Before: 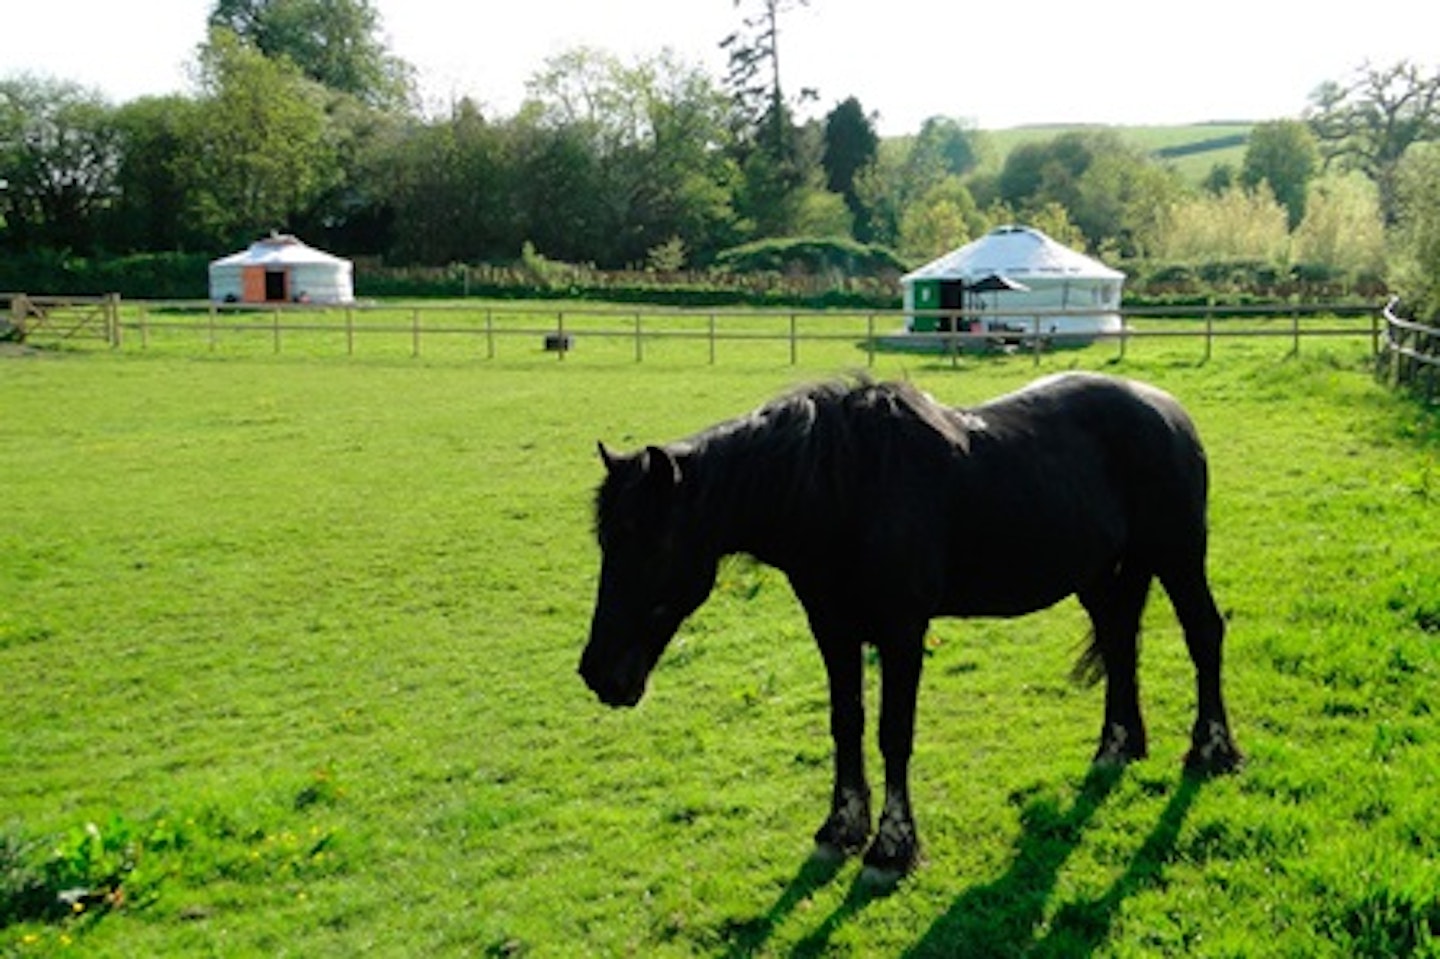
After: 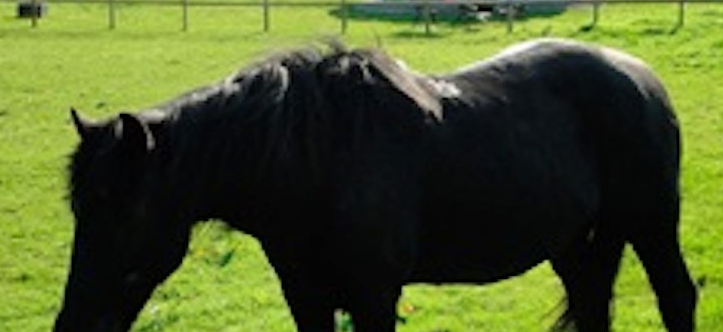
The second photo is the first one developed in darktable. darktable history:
crop: left 36.607%, top 34.735%, right 13.146%, bottom 30.611%
shadows and highlights: shadows 60, soften with gaussian
